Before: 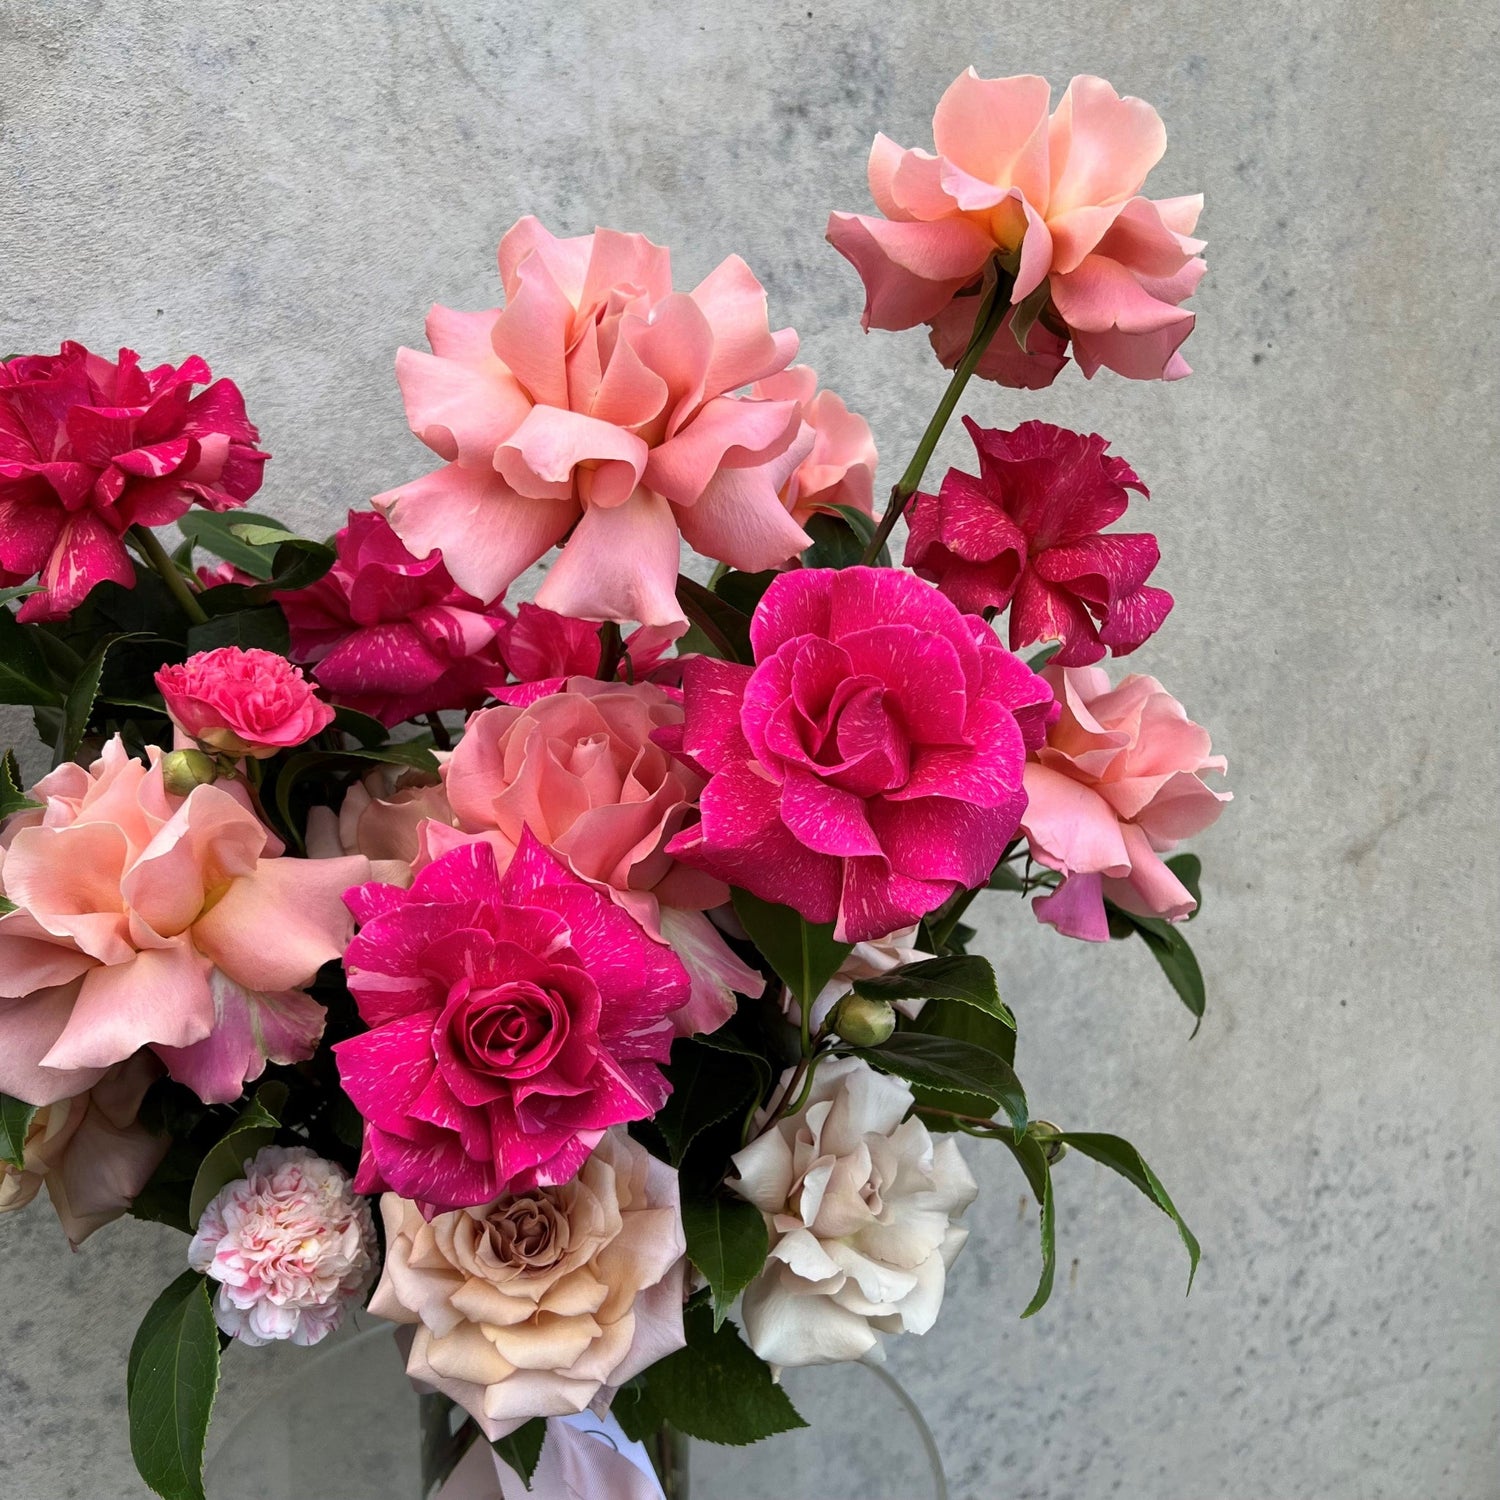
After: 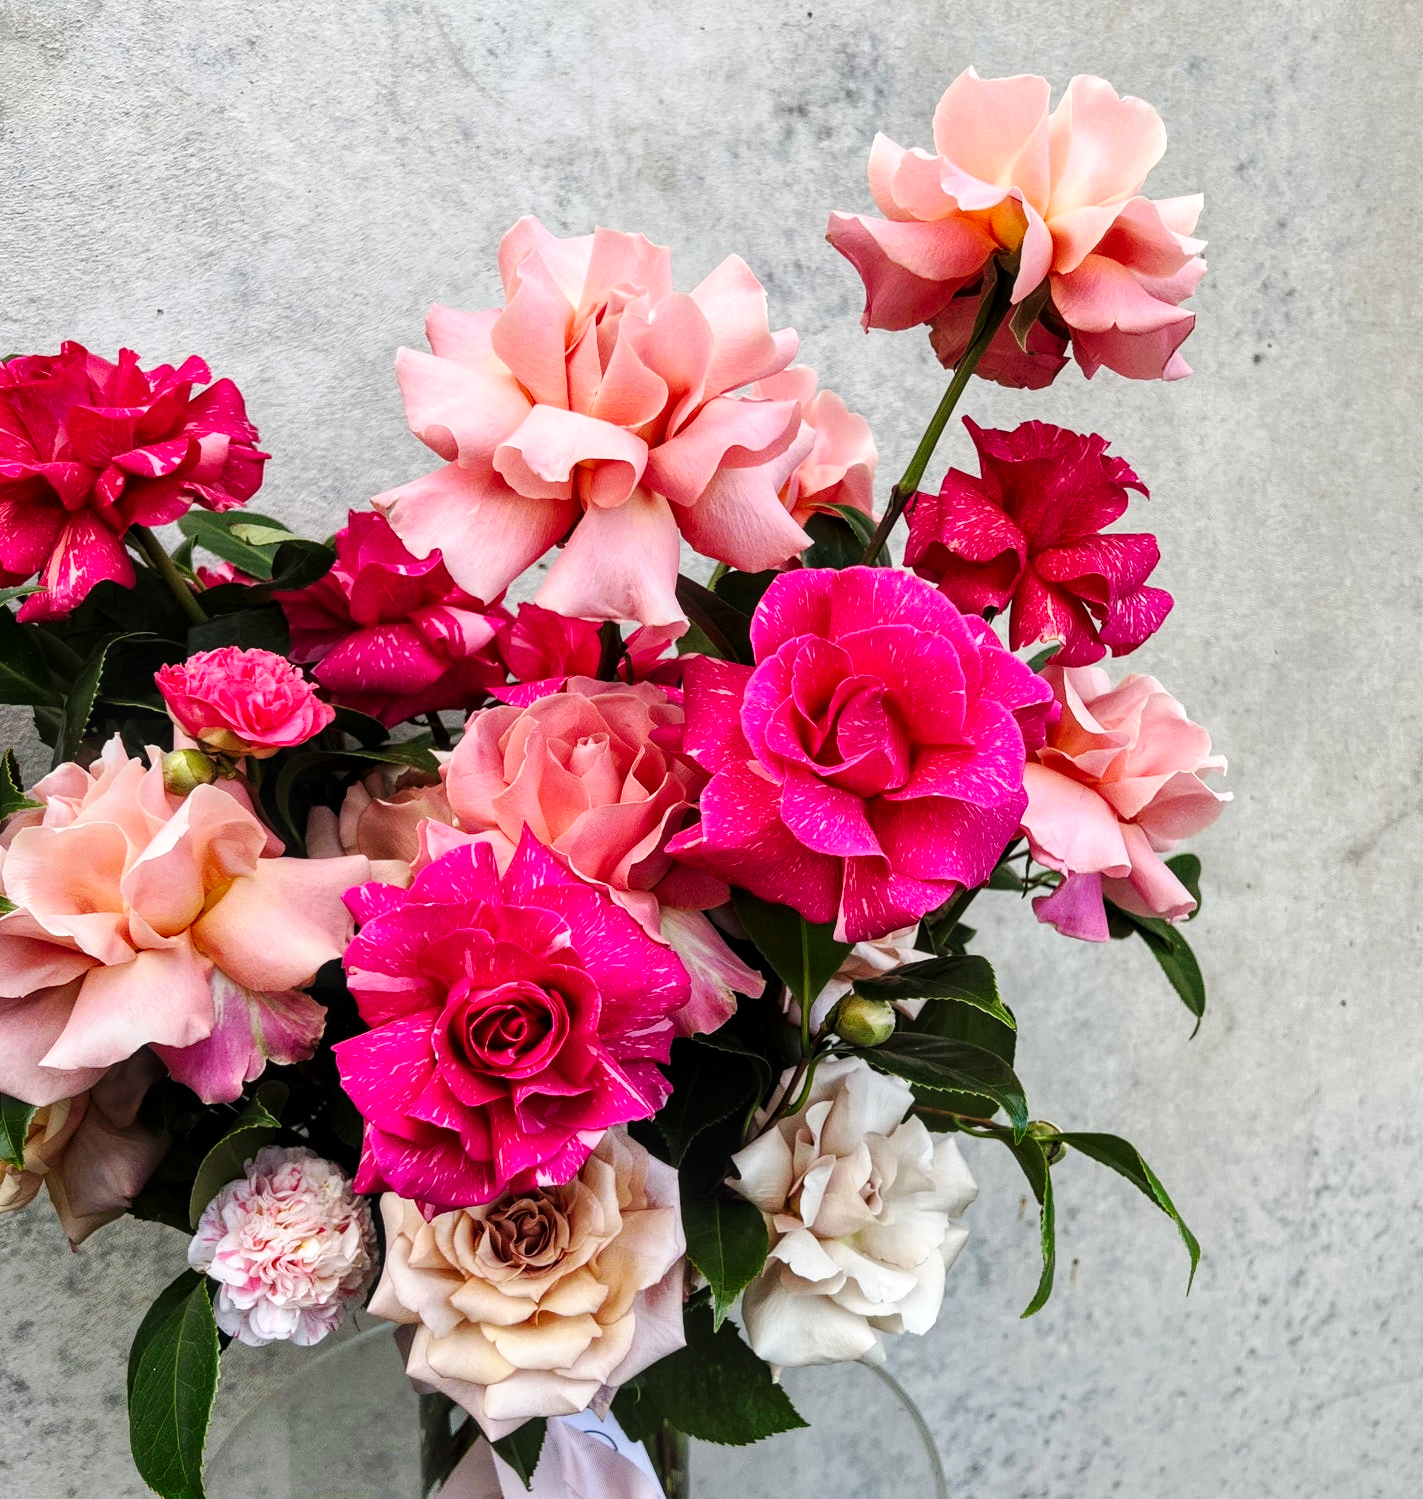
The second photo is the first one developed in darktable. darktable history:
base curve: curves: ch0 [(0, 0) (0.032, 0.025) (0.121, 0.166) (0.206, 0.329) (0.605, 0.79) (1, 1)], preserve colors none
crop and rotate: left 0%, right 5.092%
local contrast: on, module defaults
